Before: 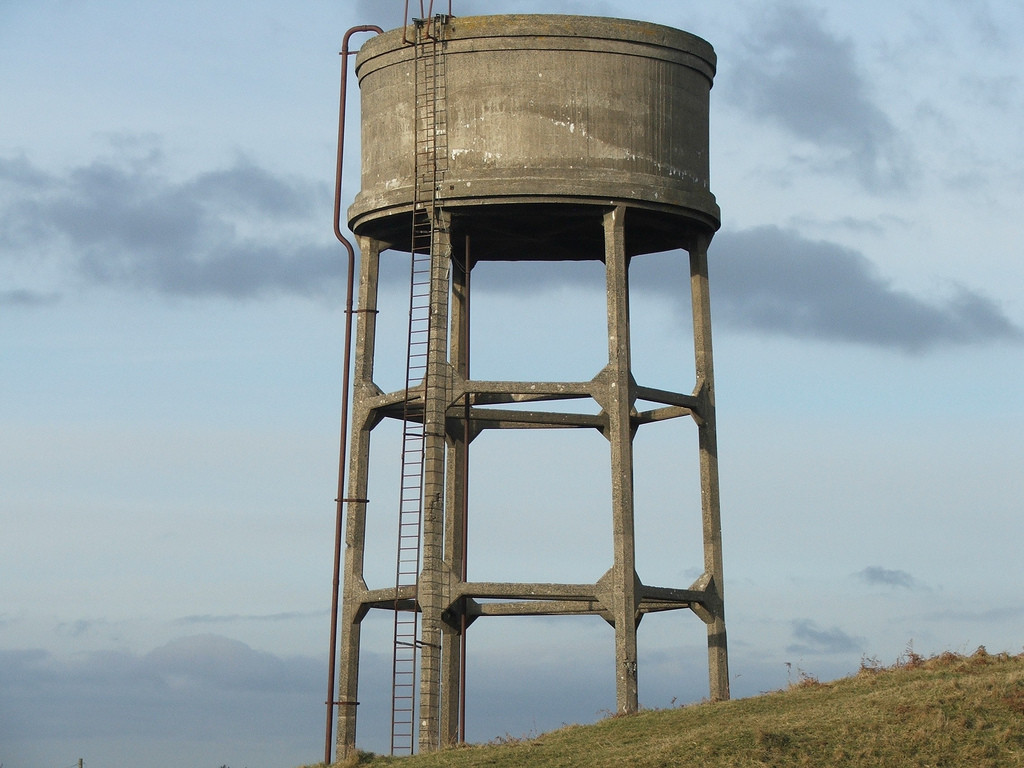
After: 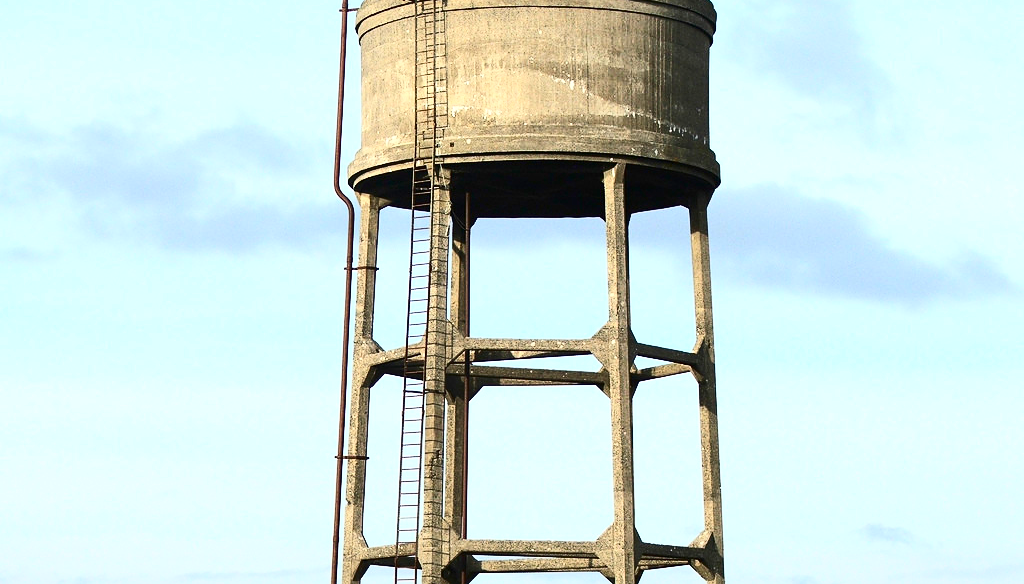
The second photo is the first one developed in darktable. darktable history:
crop: top 5.713%, bottom 18.179%
sharpen: amount 0.201
contrast brightness saturation: contrast 0.397, brightness 0.044, saturation 0.258
exposure: black level correction 0, exposure 0.693 EV, compensate highlight preservation false
